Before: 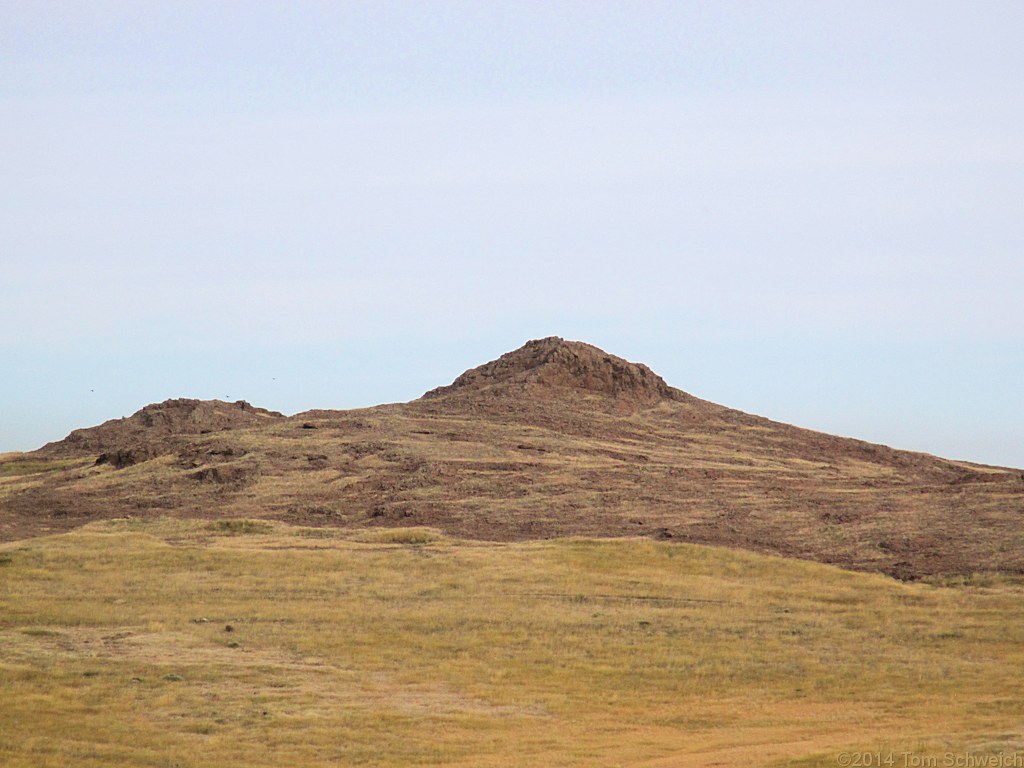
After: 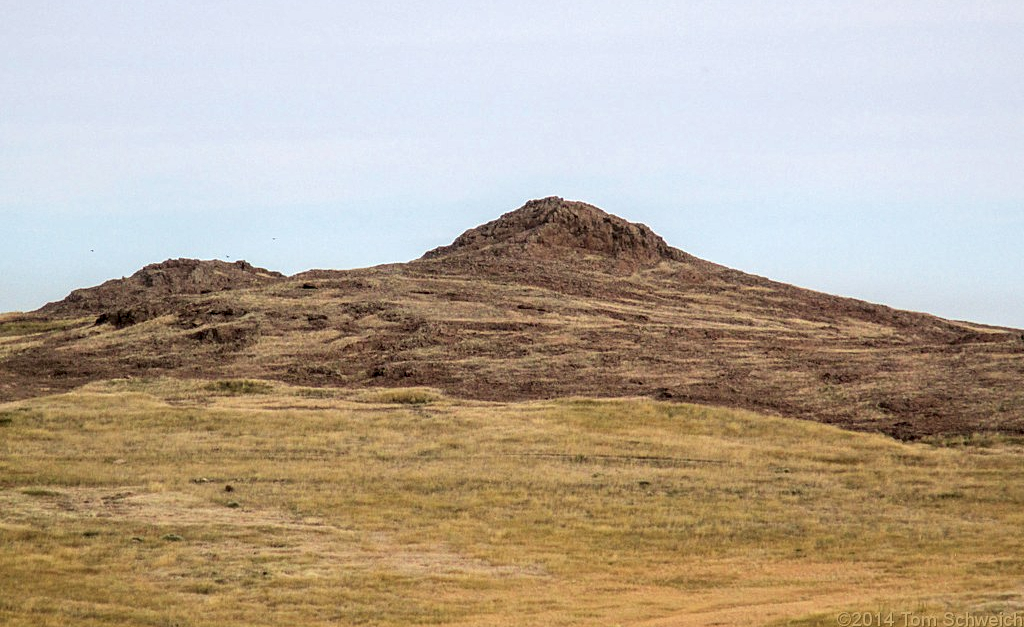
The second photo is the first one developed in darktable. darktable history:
local contrast: detail 160%
crop and rotate: top 18.329%
tone equalizer: edges refinement/feathering 500, mask exposure compensation -1.57 EV, preserve details no
